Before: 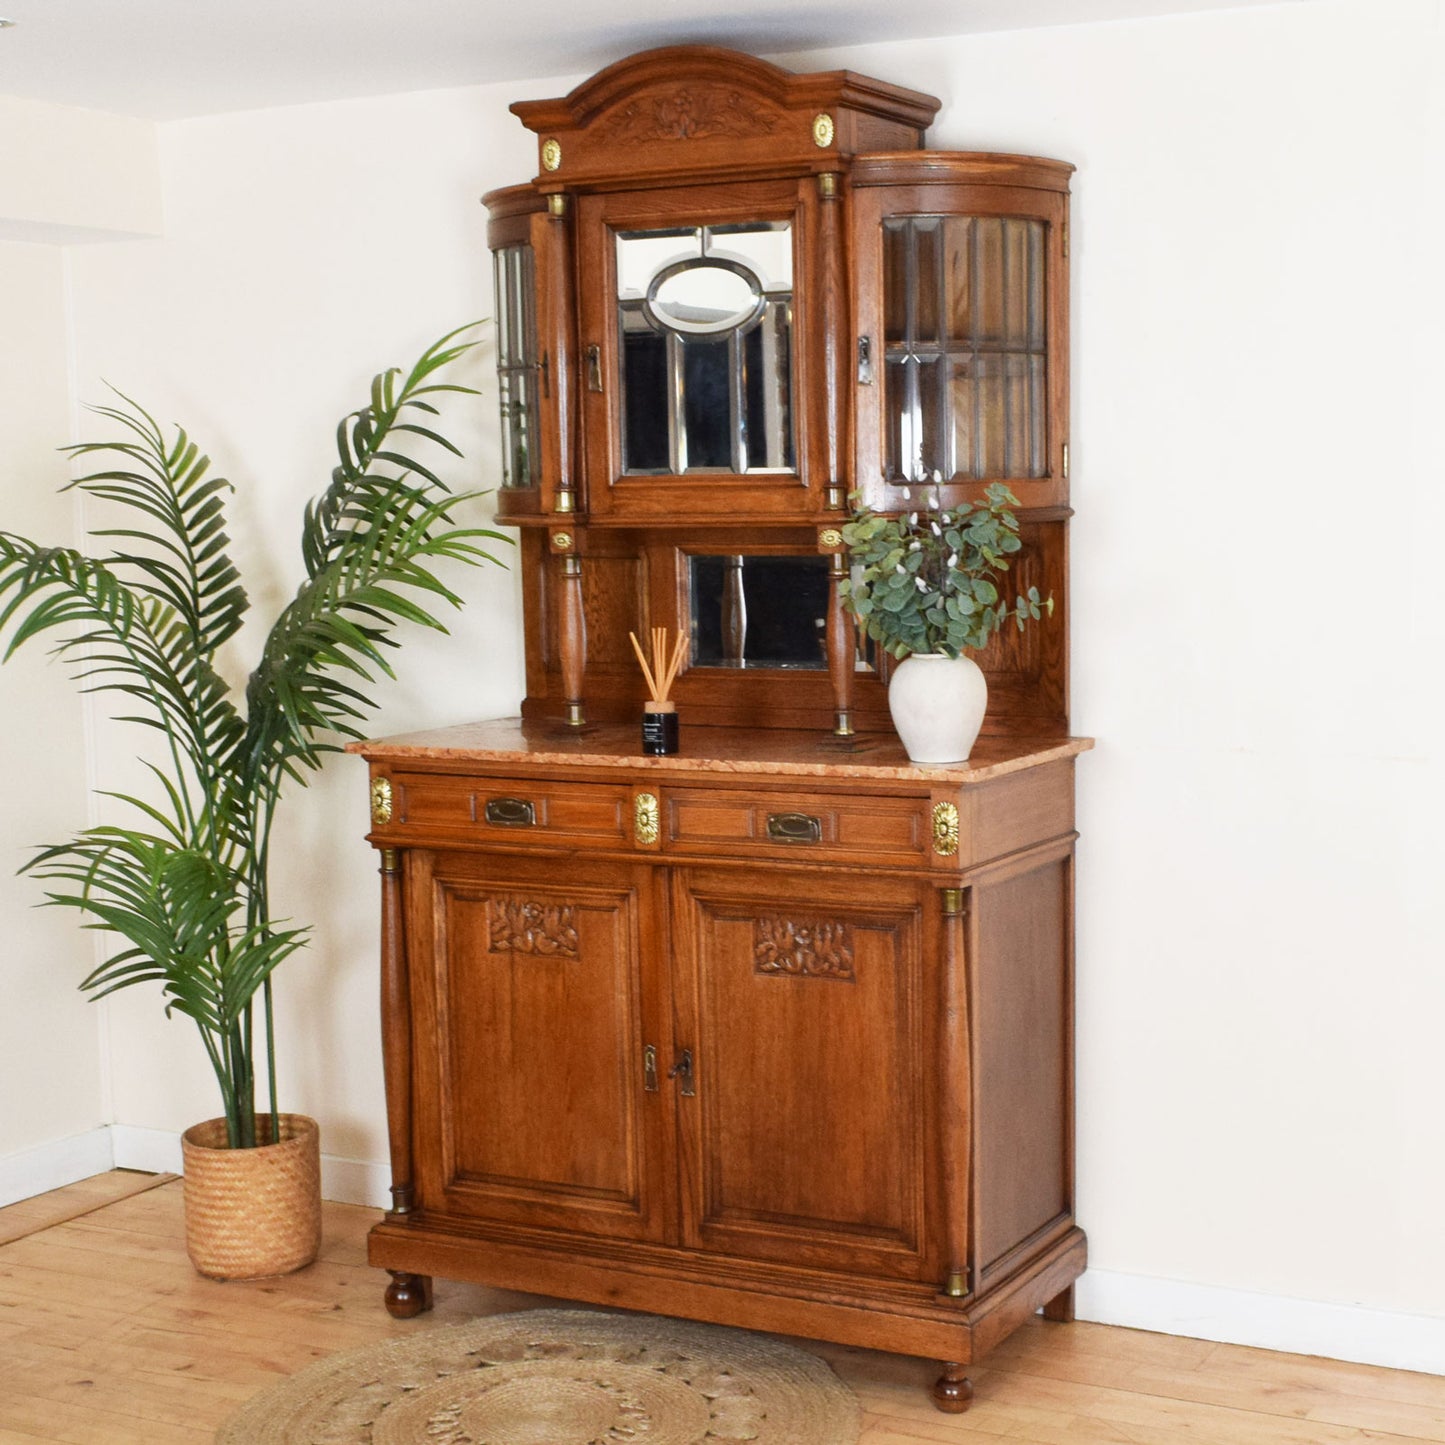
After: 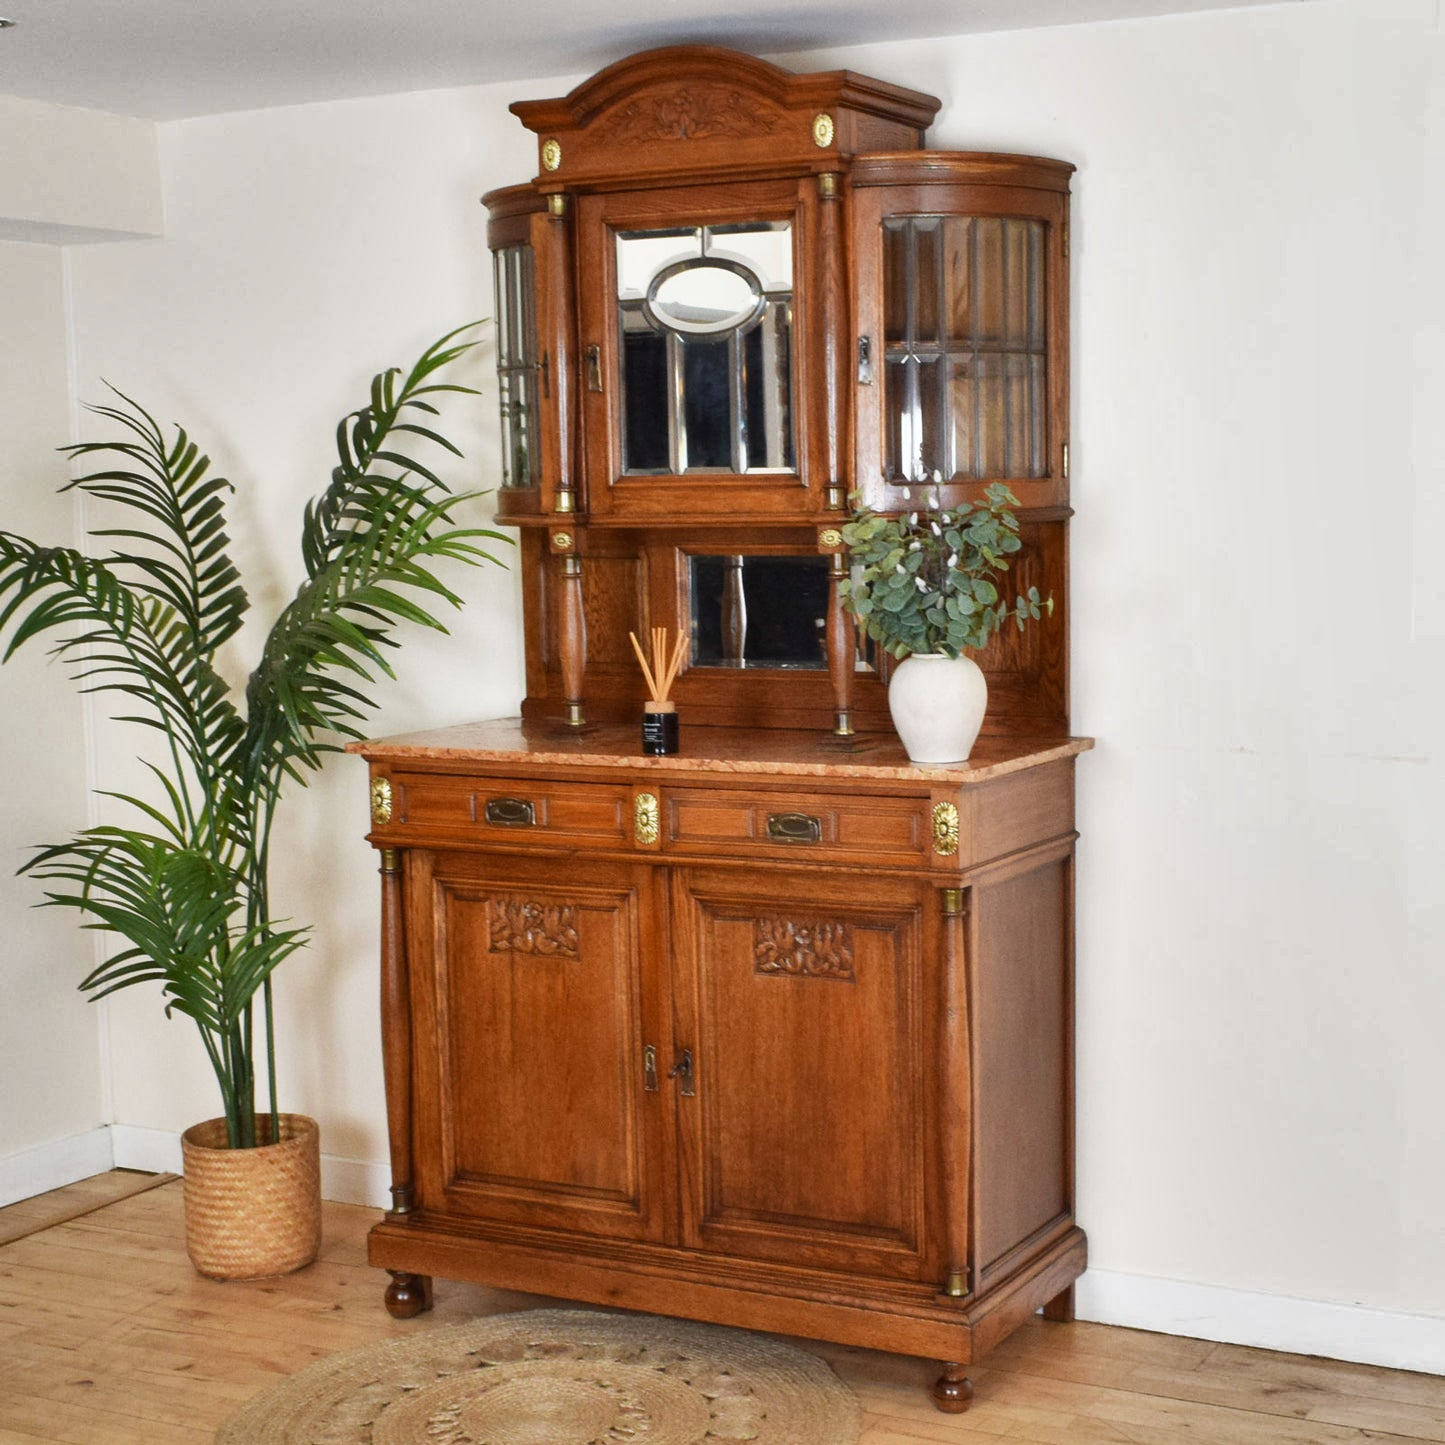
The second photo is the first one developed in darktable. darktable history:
shadows and highlights: radius 109.2, shadows 45.81, highlights -66.56, highlights color adjustment 0.759%, low approximation 0.01, soften with gaussian
